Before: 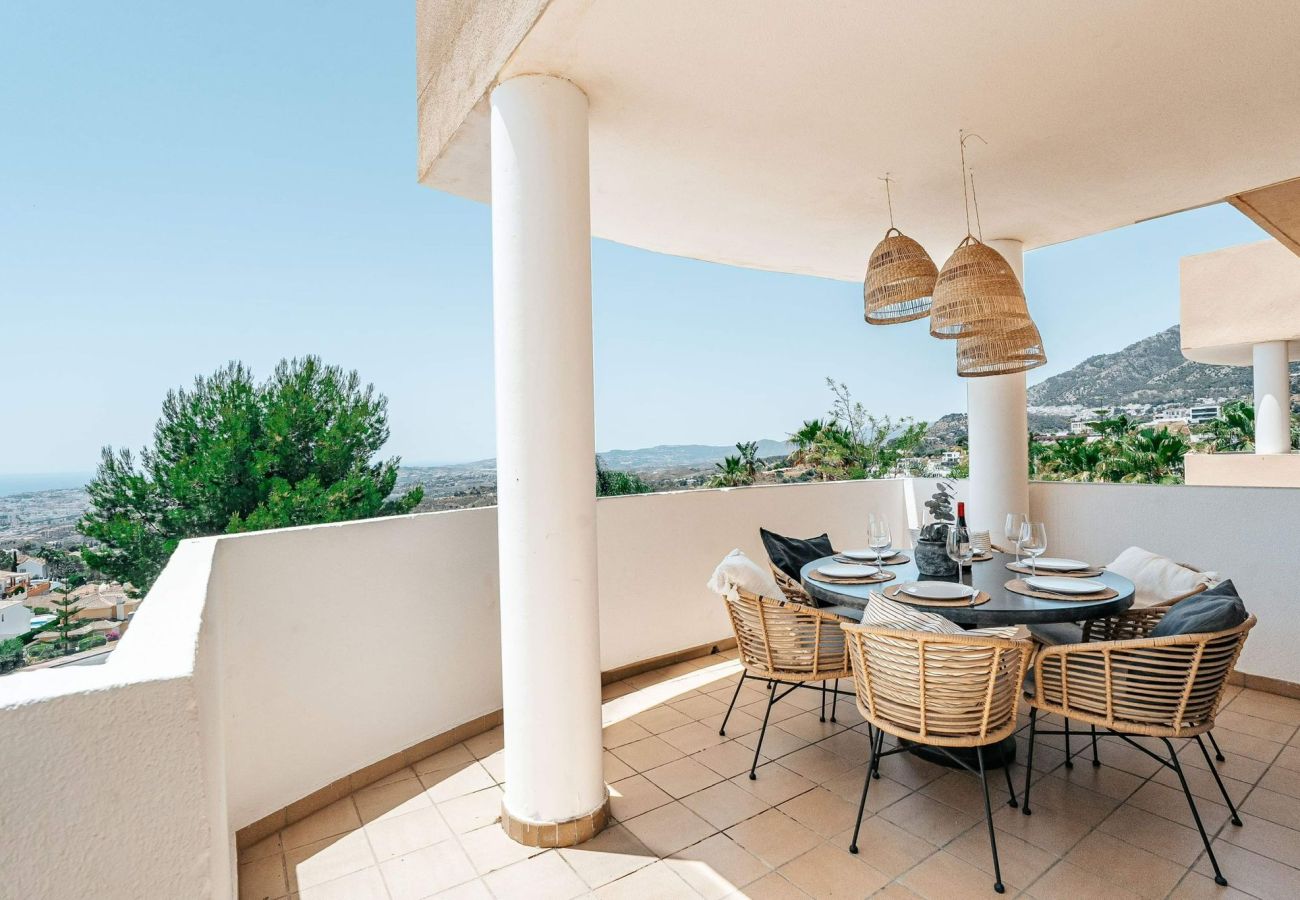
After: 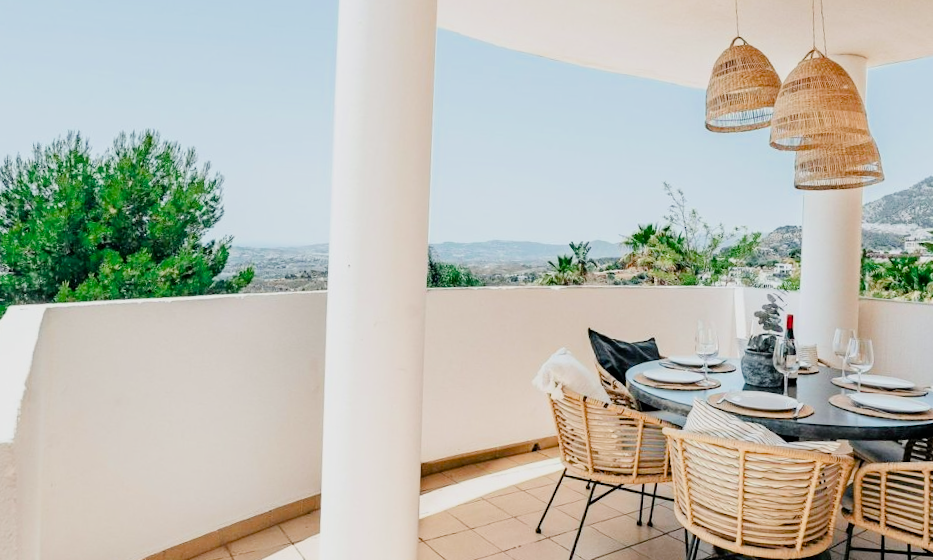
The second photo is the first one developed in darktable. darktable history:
filmic rgb: black relative exposure -7.65 EV, white relative exposure 4.56 EV, hardness 3.61
exposure: exposure 0.6 EV, compensate highlight preservation false
crop and rotate: angle -3.37°, left 9.79%, top 20.73%, right 12.42%, bottom 11.82%
color balance rgb: perceptual saturation grading › global saturation 20%, perceptual saturation grading › highlights -25%, perceptual saturation grading › shadows 25%
